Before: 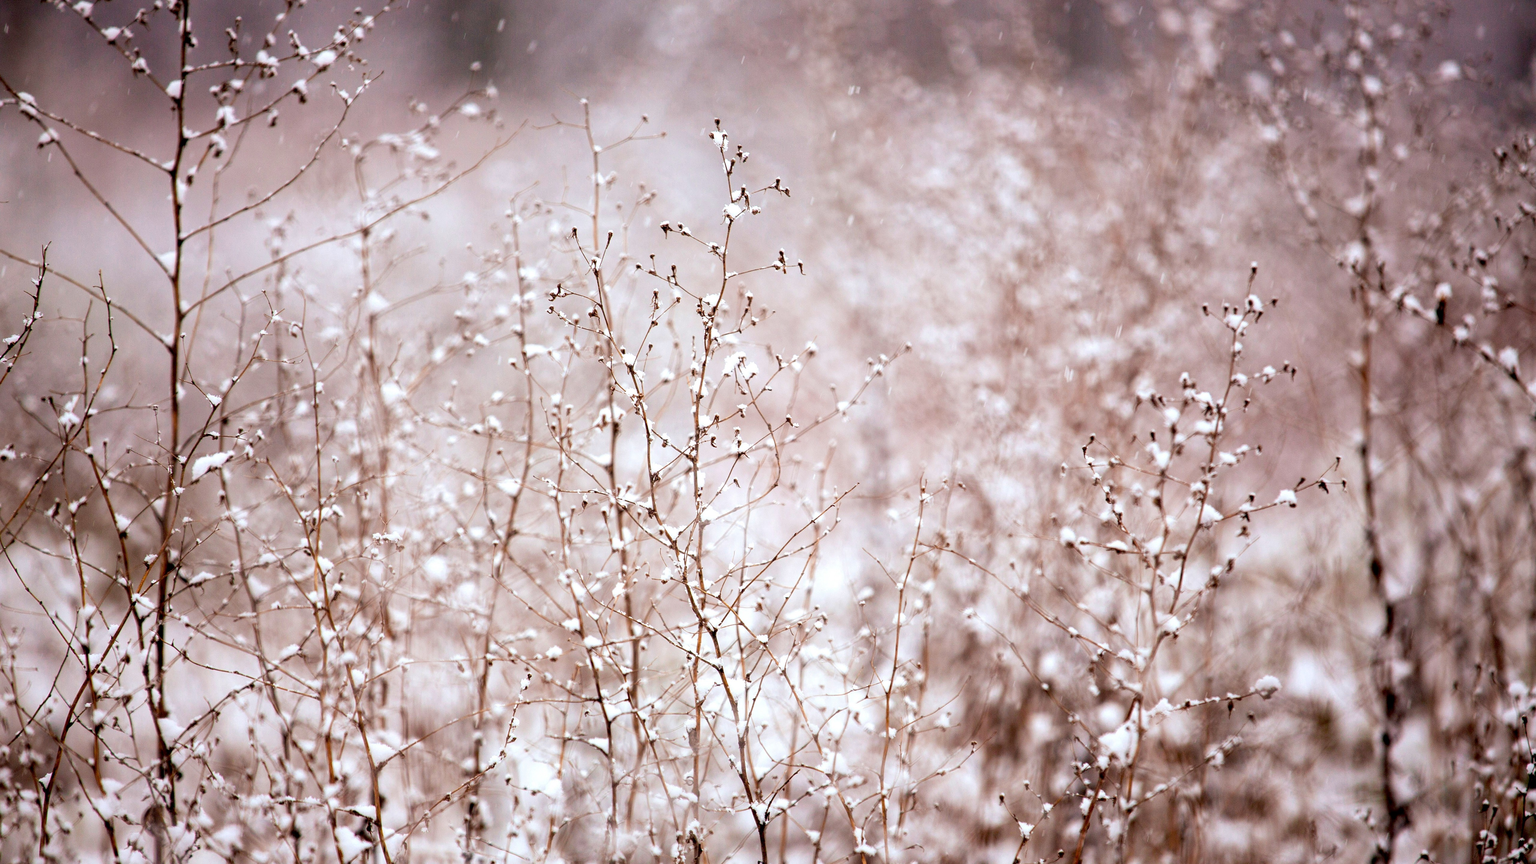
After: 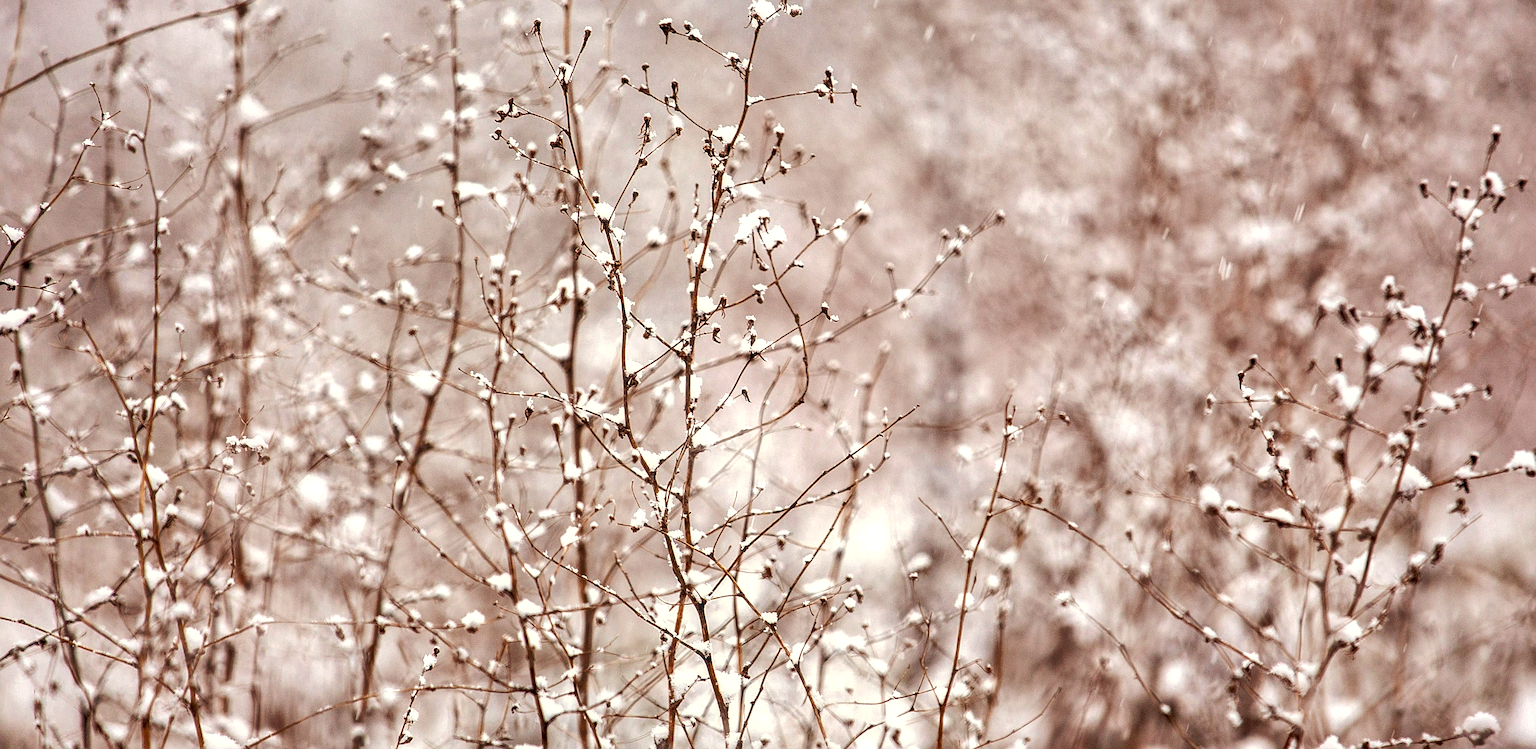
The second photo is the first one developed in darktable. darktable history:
shadows and highlights: shadows 60, soften with gaussian
tone curve: curves: ch0 [(0, 0) (0.003, 0.04) (0.011, 0.053) (0.025, 0.077) (0.044, 0.104) (0.069, 0.127) (0.1, 0.15) (0.136, 0.177) (0.177, 0.215) (0.224, 0.254) (0.277, 0.3) (0.335, 0.355) (0.399, 0.41) (0.468, 0.477) (0.543, 0.554) (0.623, 0.636) (0.709, 0.72) (0.801, 0.804) (0.898, 0.892) (1, 1)], preserve colors none
white balance: red 1.045, blue 0.932
local contrast: highlights 35%, detail 135%
crop and rotate: angle -3.37°, left 9.79%, top 20.73%, right 12.42%, bottom 11.82%
sharpen: on, module defaults
